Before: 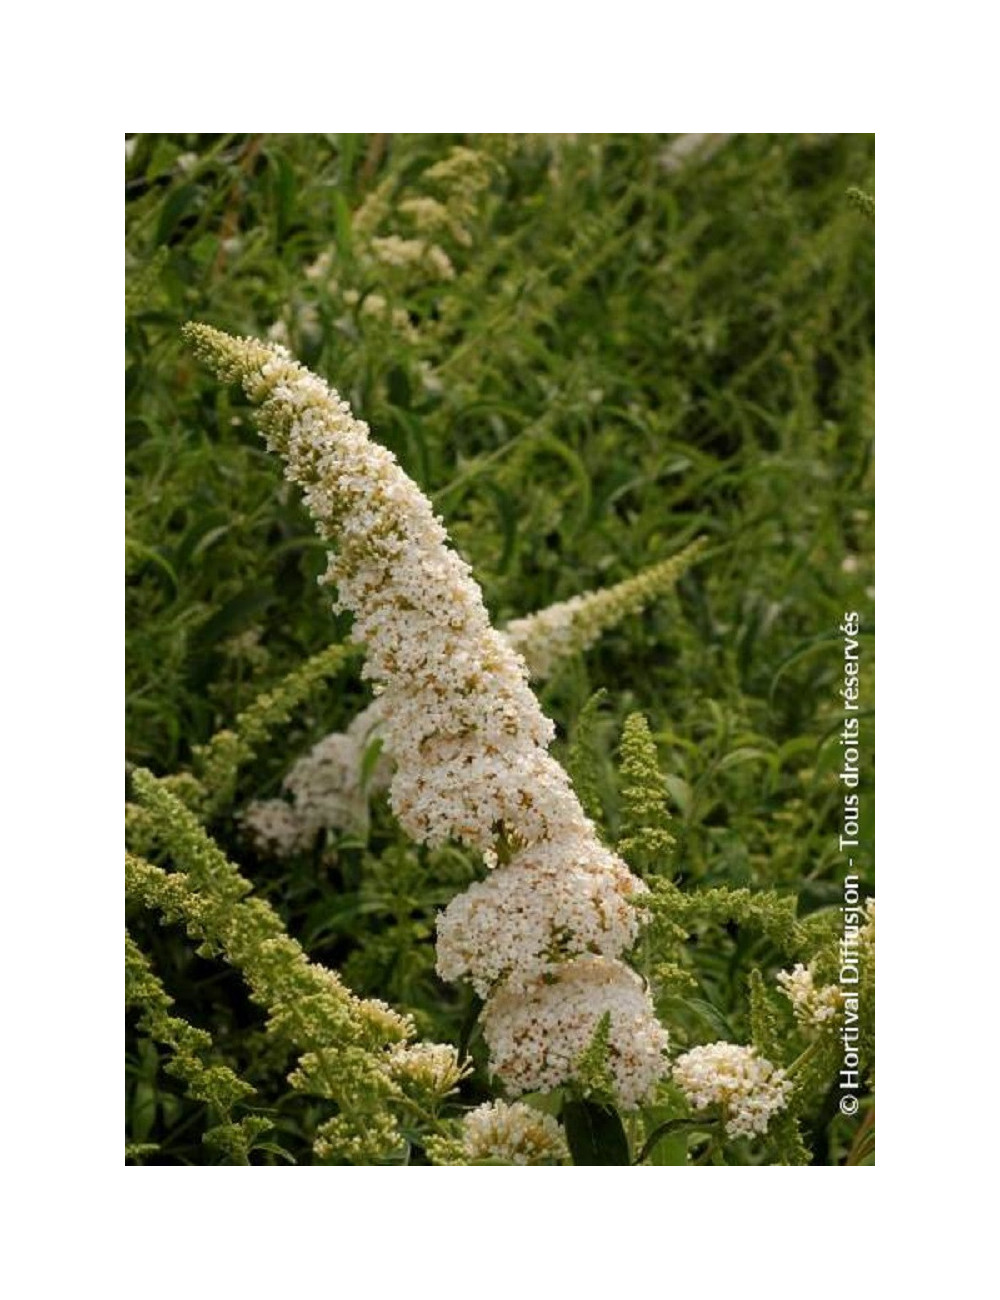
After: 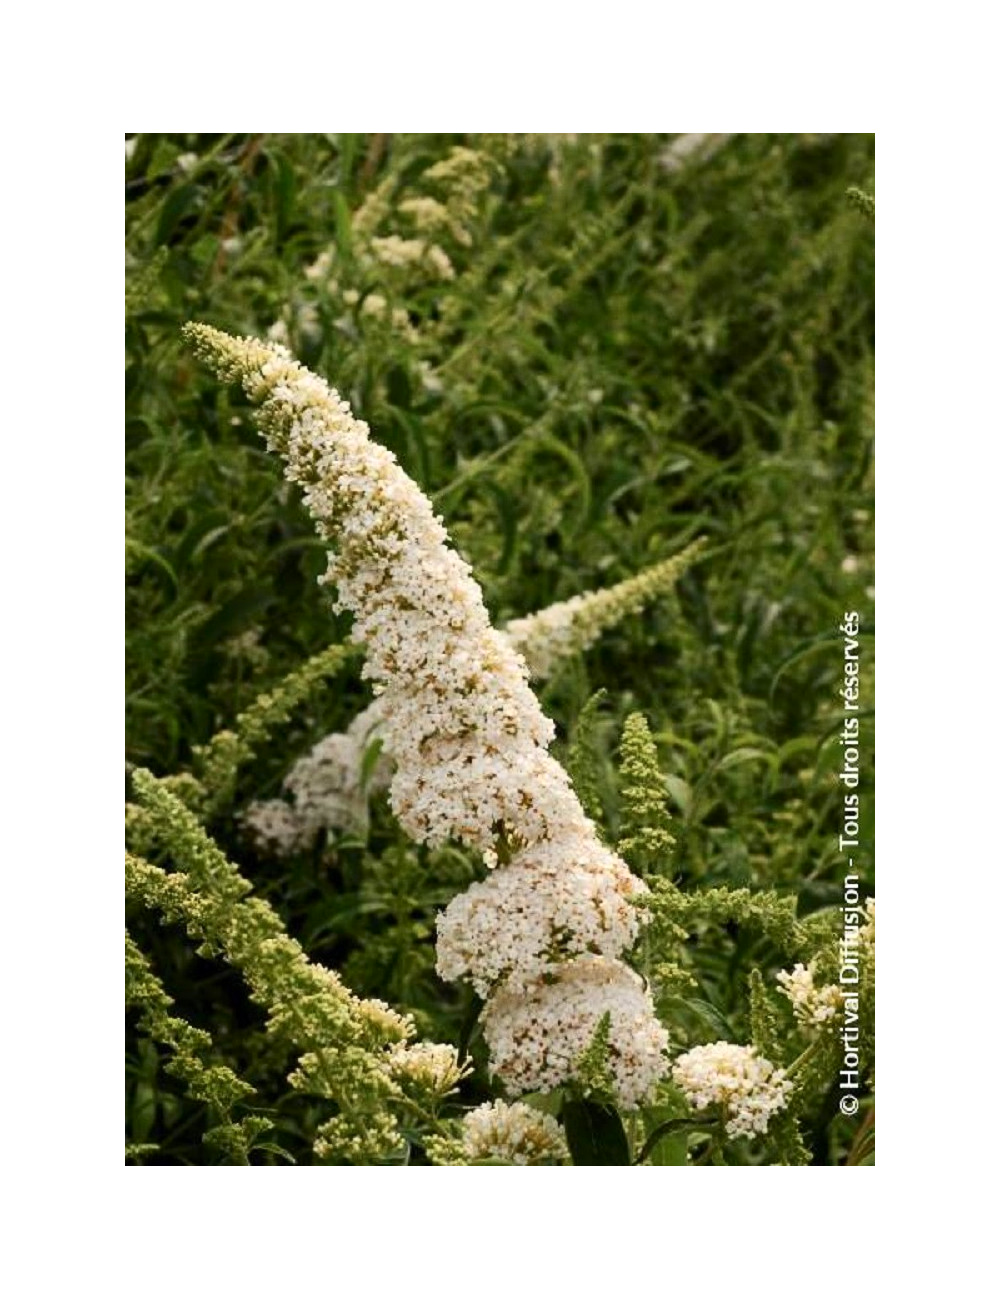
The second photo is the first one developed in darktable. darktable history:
contrast brightness saturation: contrast 0.241, brightness 0.087
